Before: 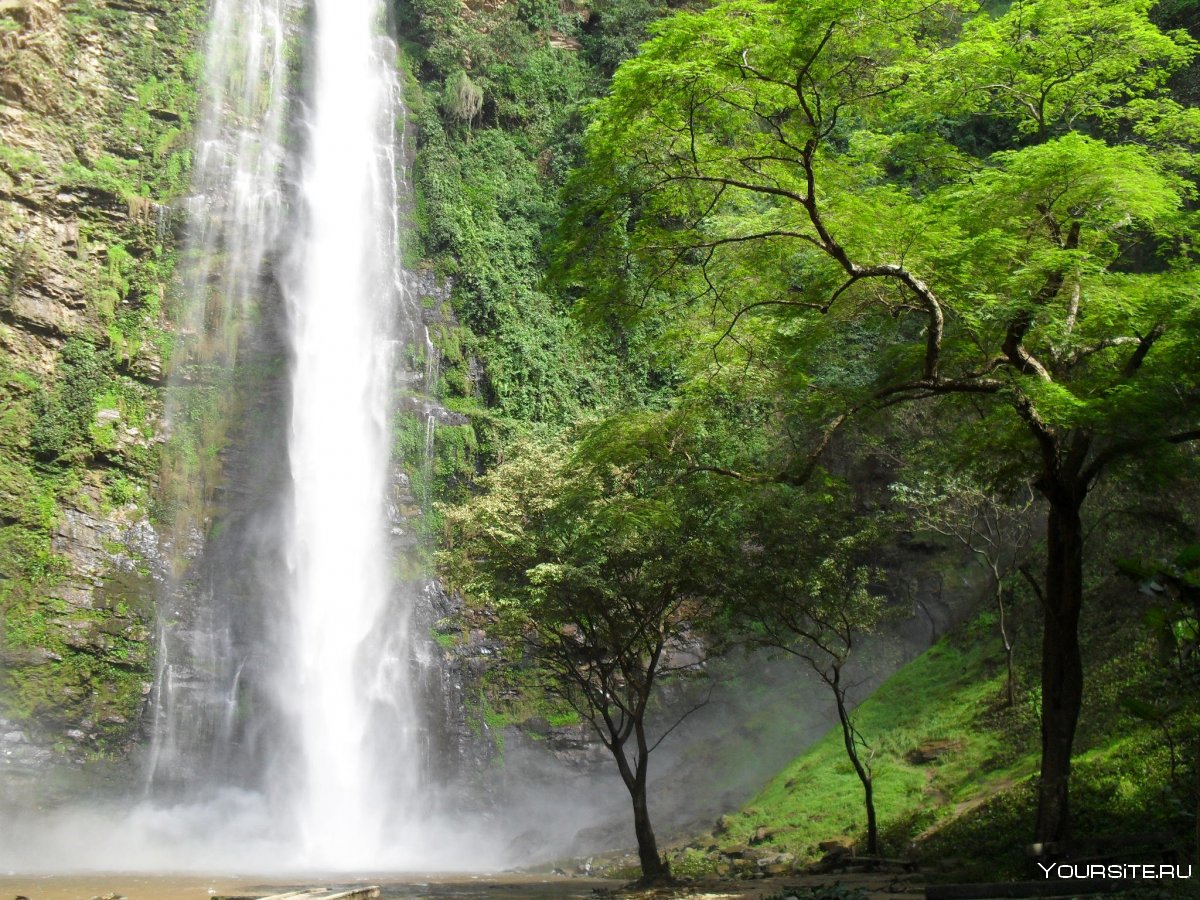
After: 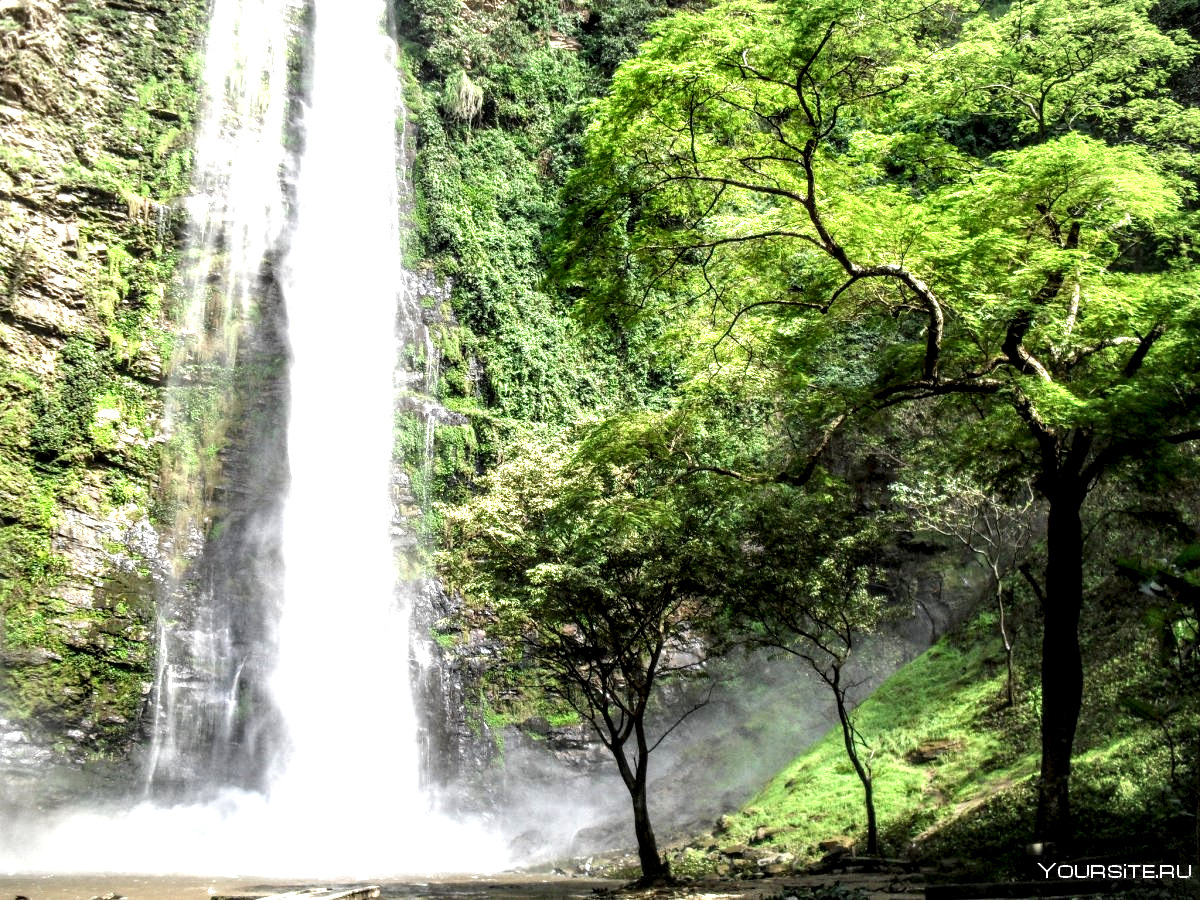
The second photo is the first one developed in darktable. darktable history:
local contrast: detail 204%
exposure: black level correction 0, exposure 0.698 EV, compensate highlight preservation false
vignetting: fall-off start 97.63%, fall-off radius 99.01%, width/height ratio 1.374
